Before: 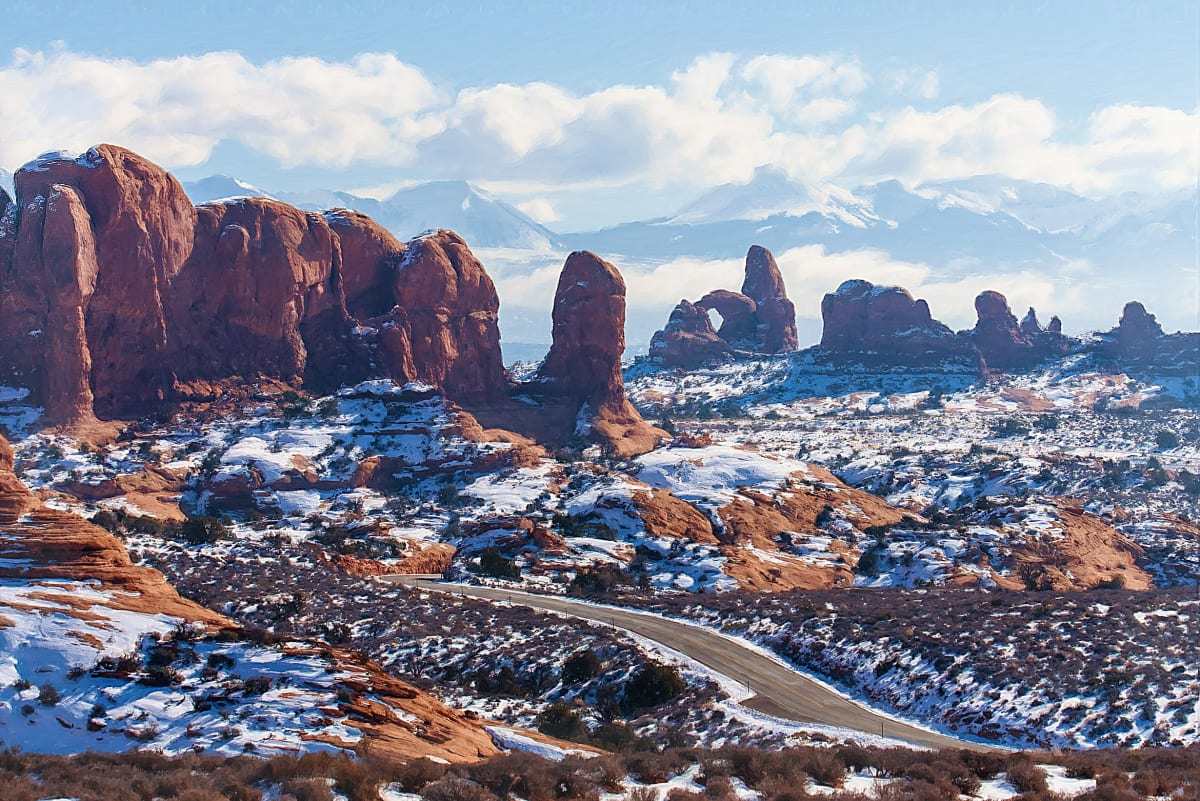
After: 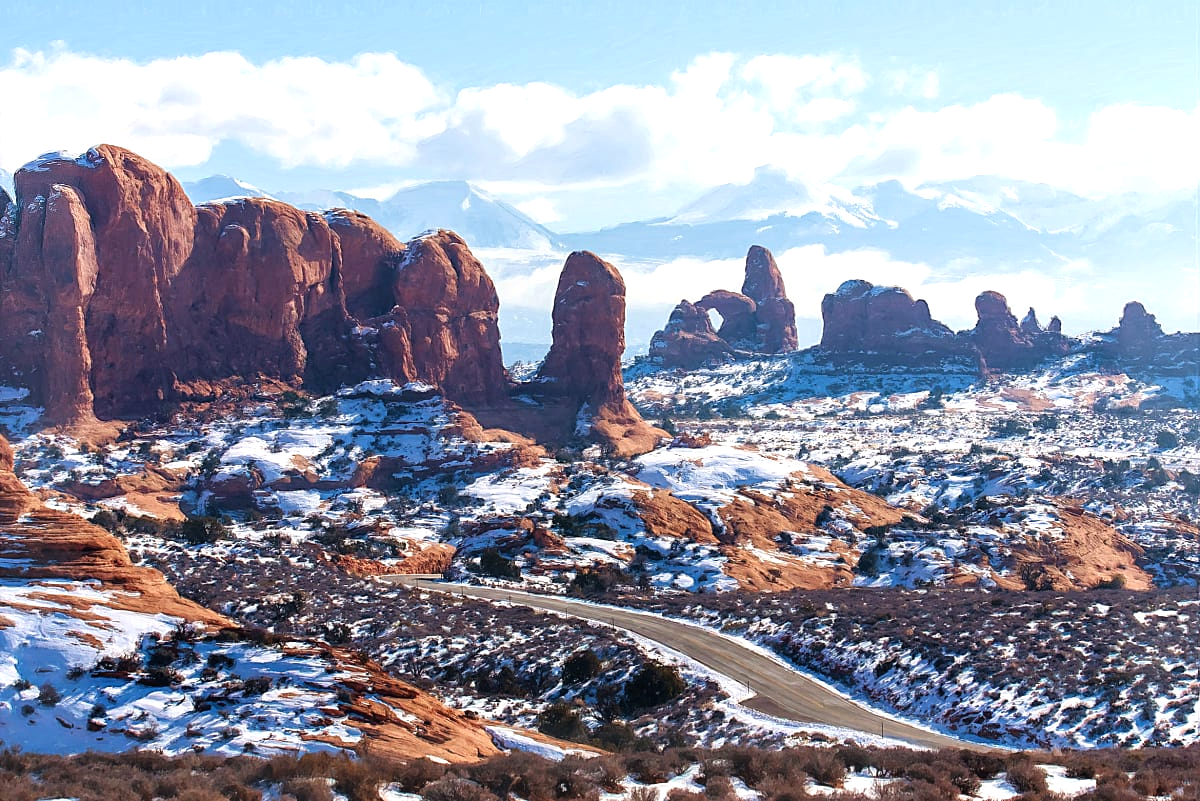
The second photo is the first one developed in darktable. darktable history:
tone equalizer: -8 EV -0.388 EV, -7 EV -0.368 EV, -6 EV -0.329 EV, -5 EV -0.248 EV, -3 EV 0.211 EV, -2 EV 0.32 EV, -1 EV 0.383 EV, +0 EV 0.441 EV
